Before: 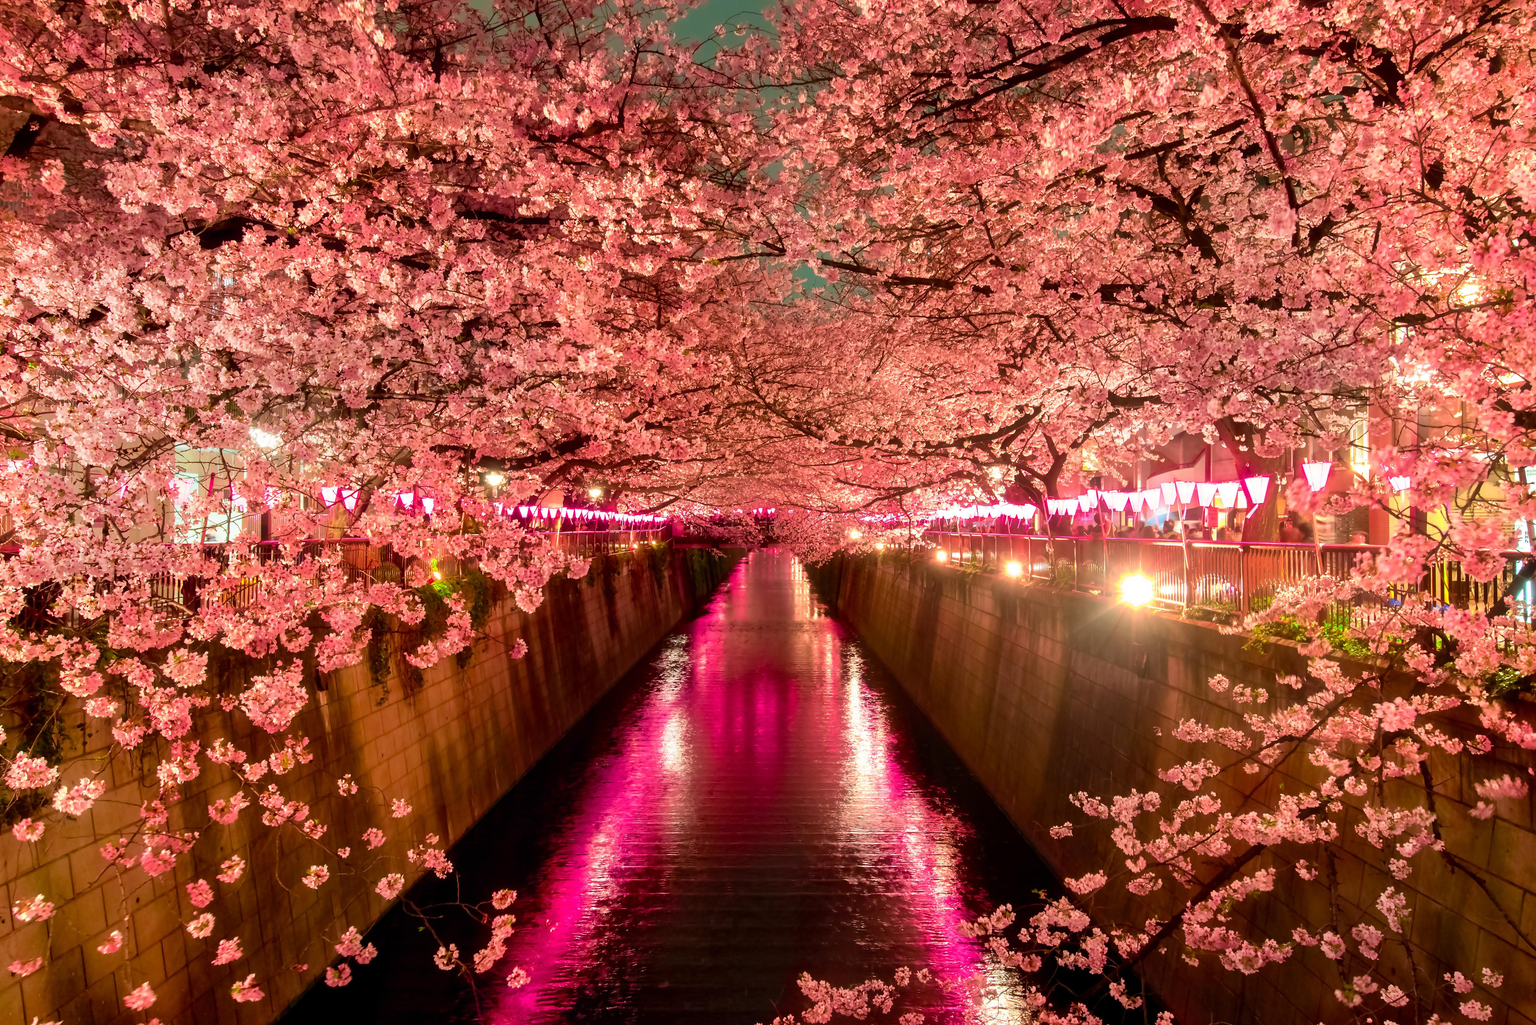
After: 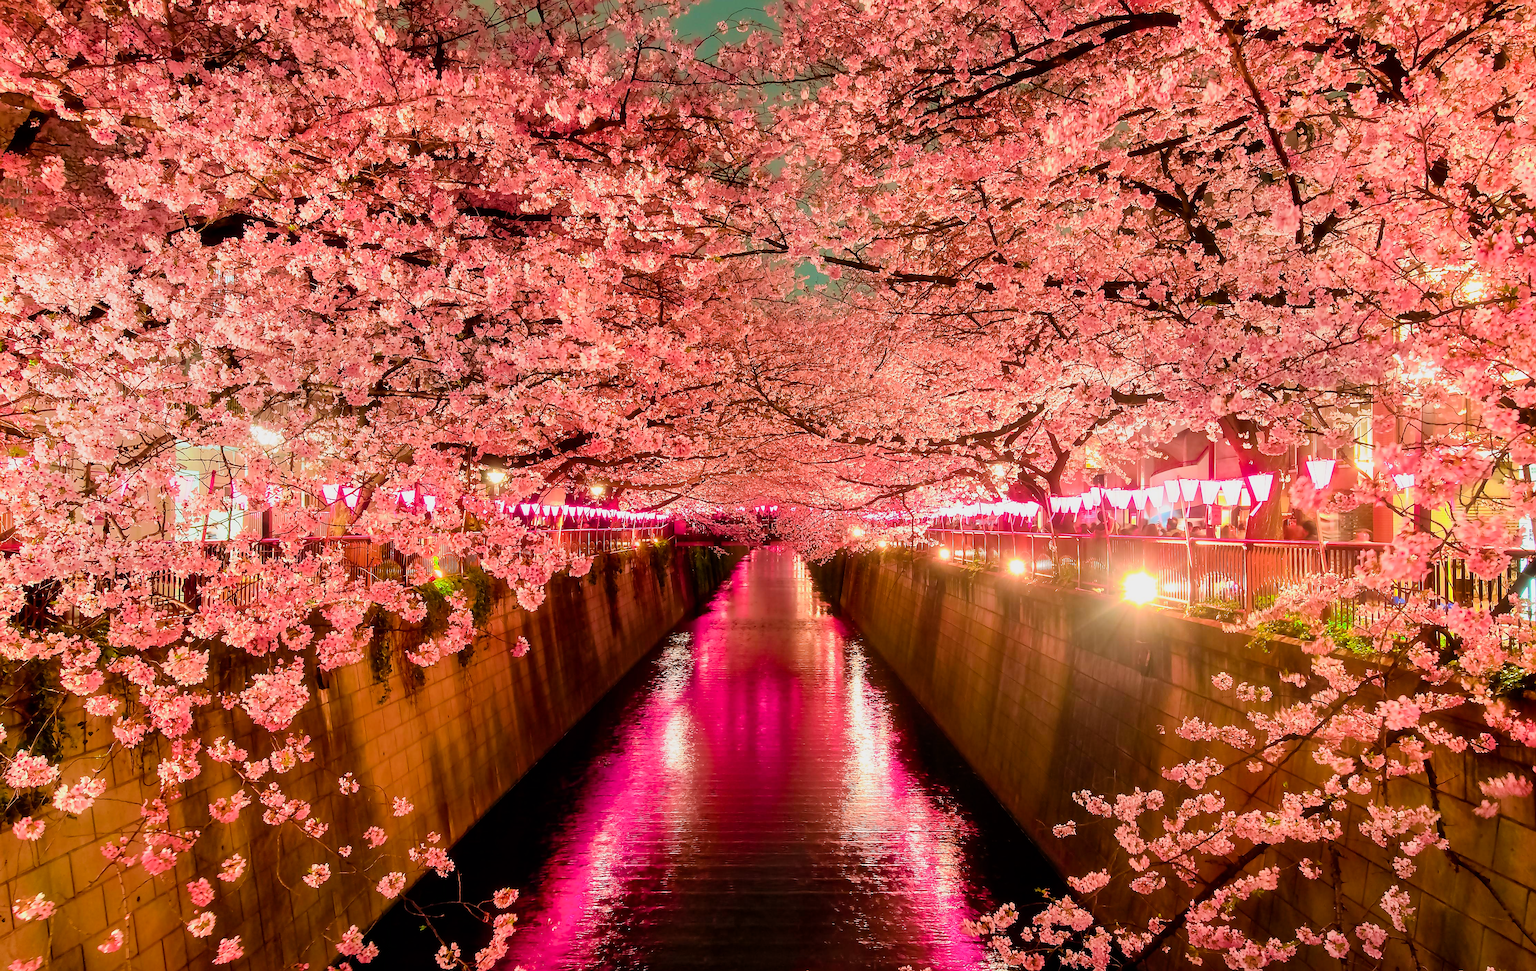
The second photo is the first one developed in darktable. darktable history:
sharpen: radius 1.413, amount 1.249, threshold 0.791
filmic rgb: black relative exposure -8.02 EV, white relative exposure 3.94 EV, threshold 3.02 EV, hardness 4.25, enable highlight reconstruction true
color balance rgb: linear chroma grading › global chroma 14.754%, perceptual saturation grading › global saturation -0.037%, global vibrance 14.464%
exposure: black level correction 0, exposure 0.499 EV, compensate exposure bias true, compensate highlight preservation false
crop: top 0.433%, right 0.266%, bottom 5.013%
